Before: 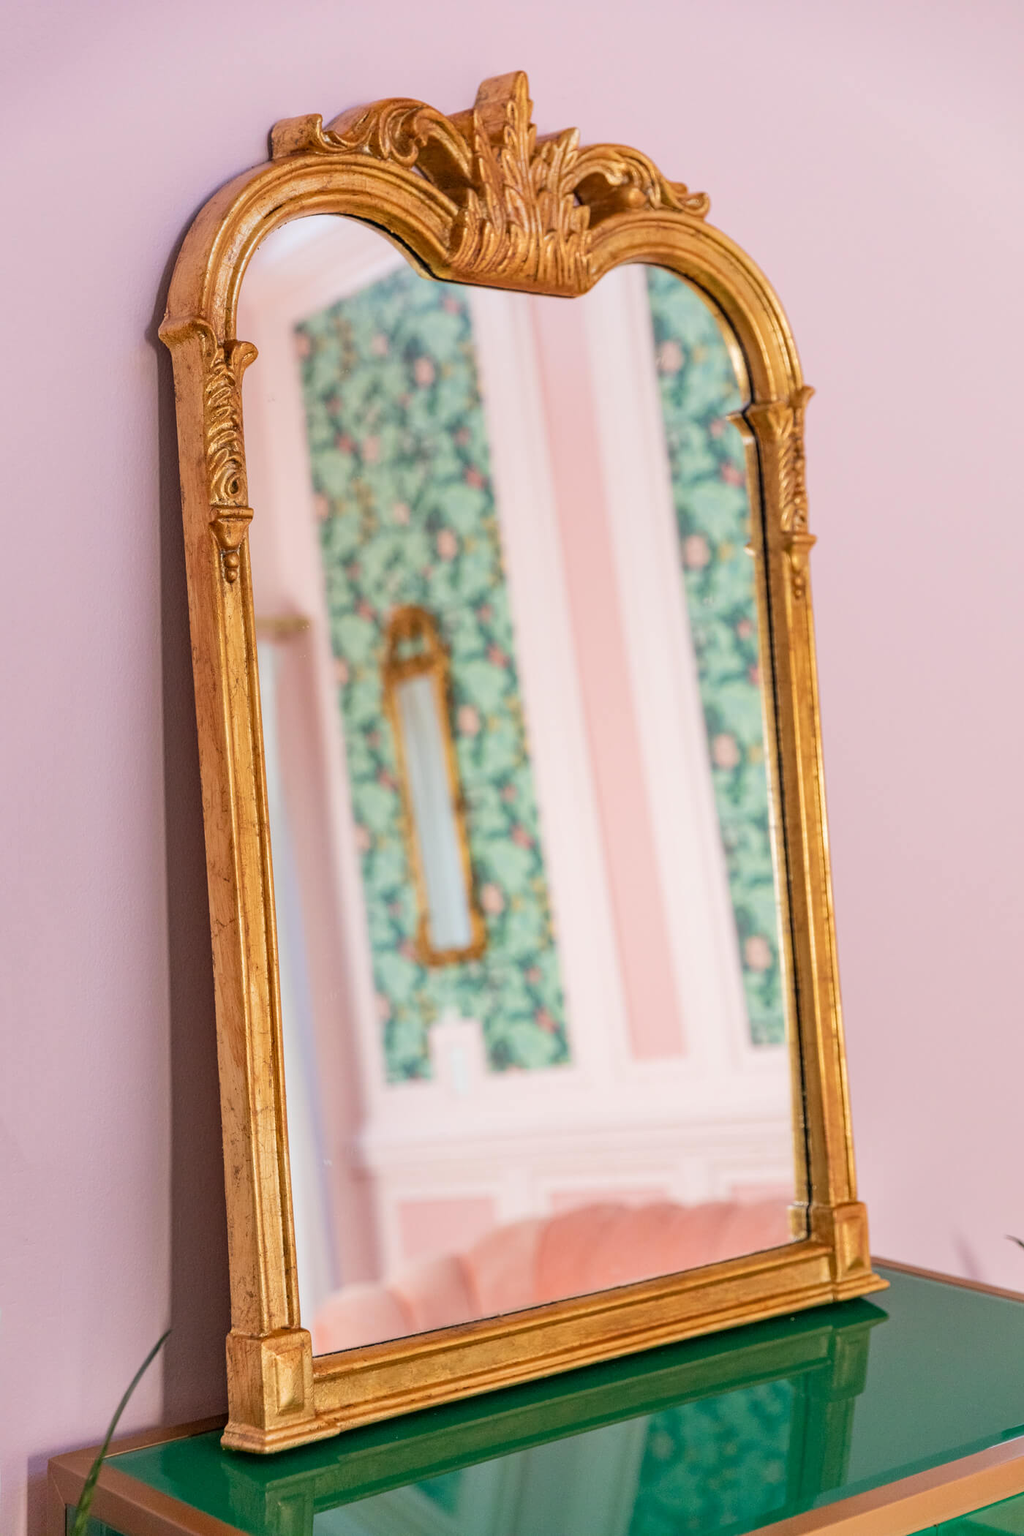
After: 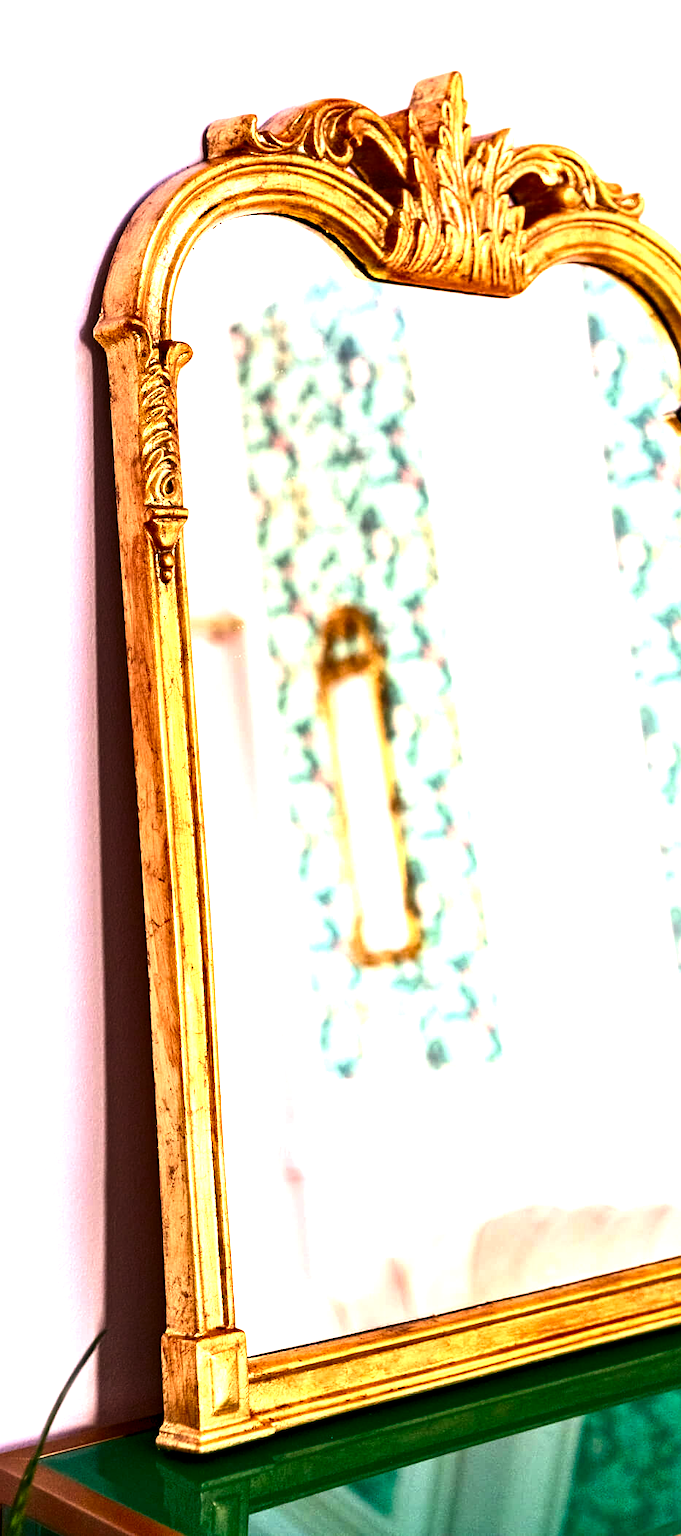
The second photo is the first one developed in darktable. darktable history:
crop and rotate: left 6.482%, right 26.909%
contrast brightness saturation: contrast 0.338, brightness -0.085, saturation 0.175
levels: black 8.55%, levels [0.012, 0.367, 0.697]
